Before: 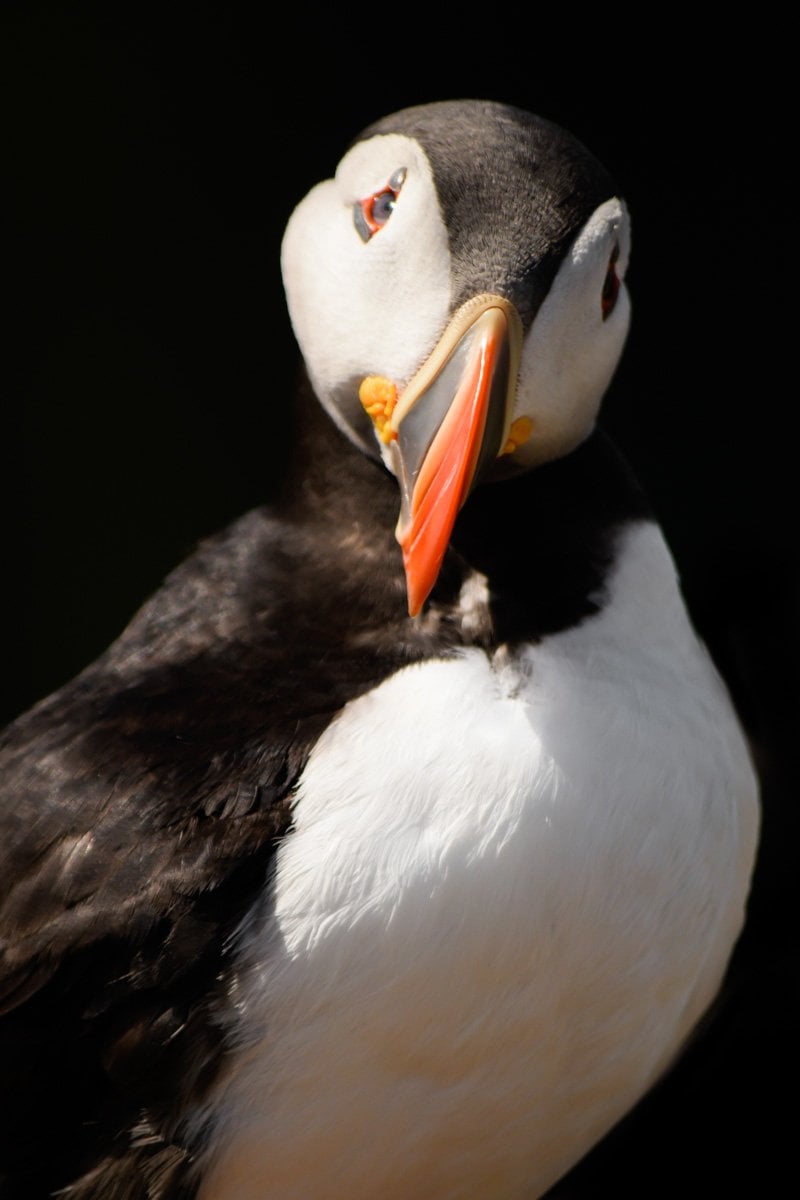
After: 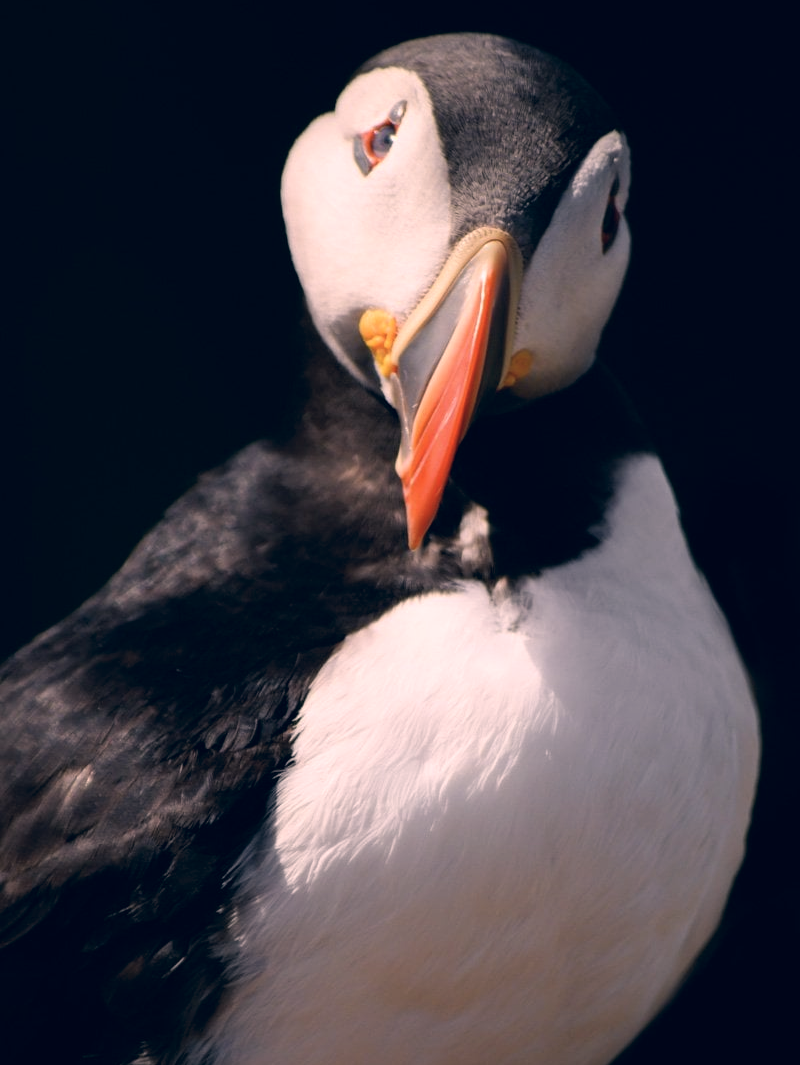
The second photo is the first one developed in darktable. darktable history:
crop and rotate: top 5.609%, bottom 5.609%
color correction: highlights a* 14.46, highlights b* 5.85, shadows a* -5.53, shadows b* -15.24, saturation 0.85
